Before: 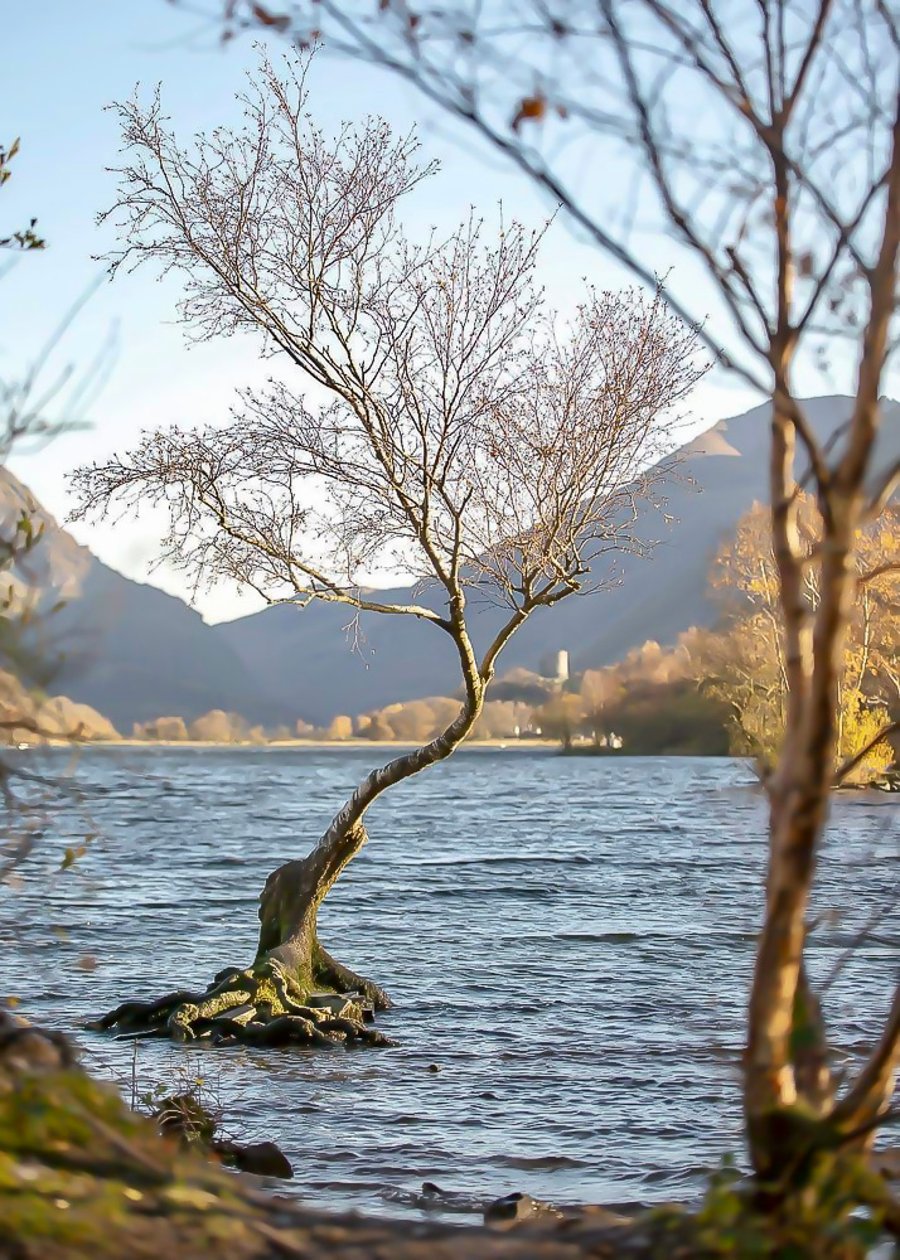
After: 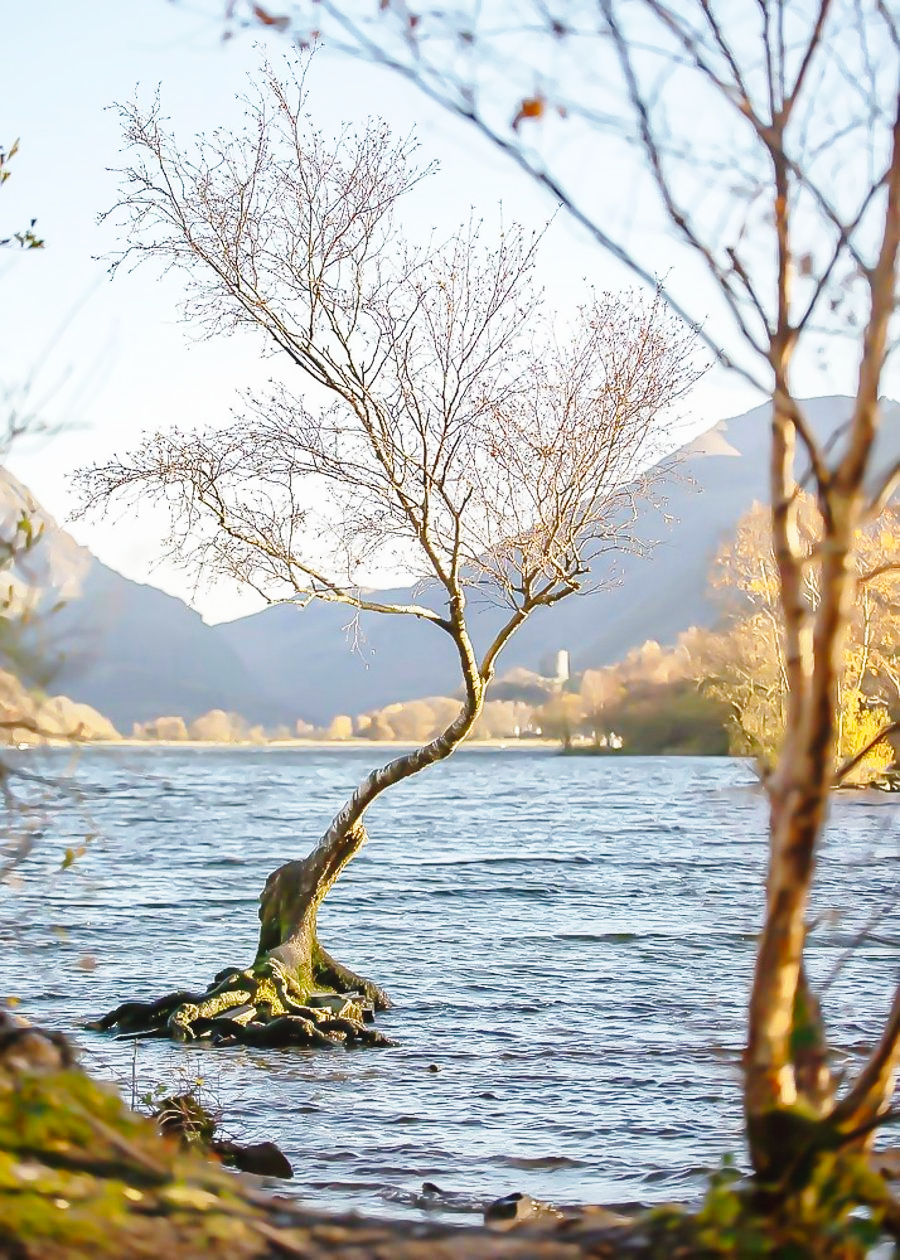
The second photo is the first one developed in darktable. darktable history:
base curve: curves: ch0 [(0, 0) (0.028, 0.03) (0.121, 0.232) (0.46, 0.748) (0.859, 0.968) (1, 1)], preserve colors none
contrast equalizer: y [[0.439, 0.44, 0.442, 0.457, 0.493, 0.498], [0.5 ×6], [0.5 ×6], [0 ×6], [0 ×6]], mix 0.59
